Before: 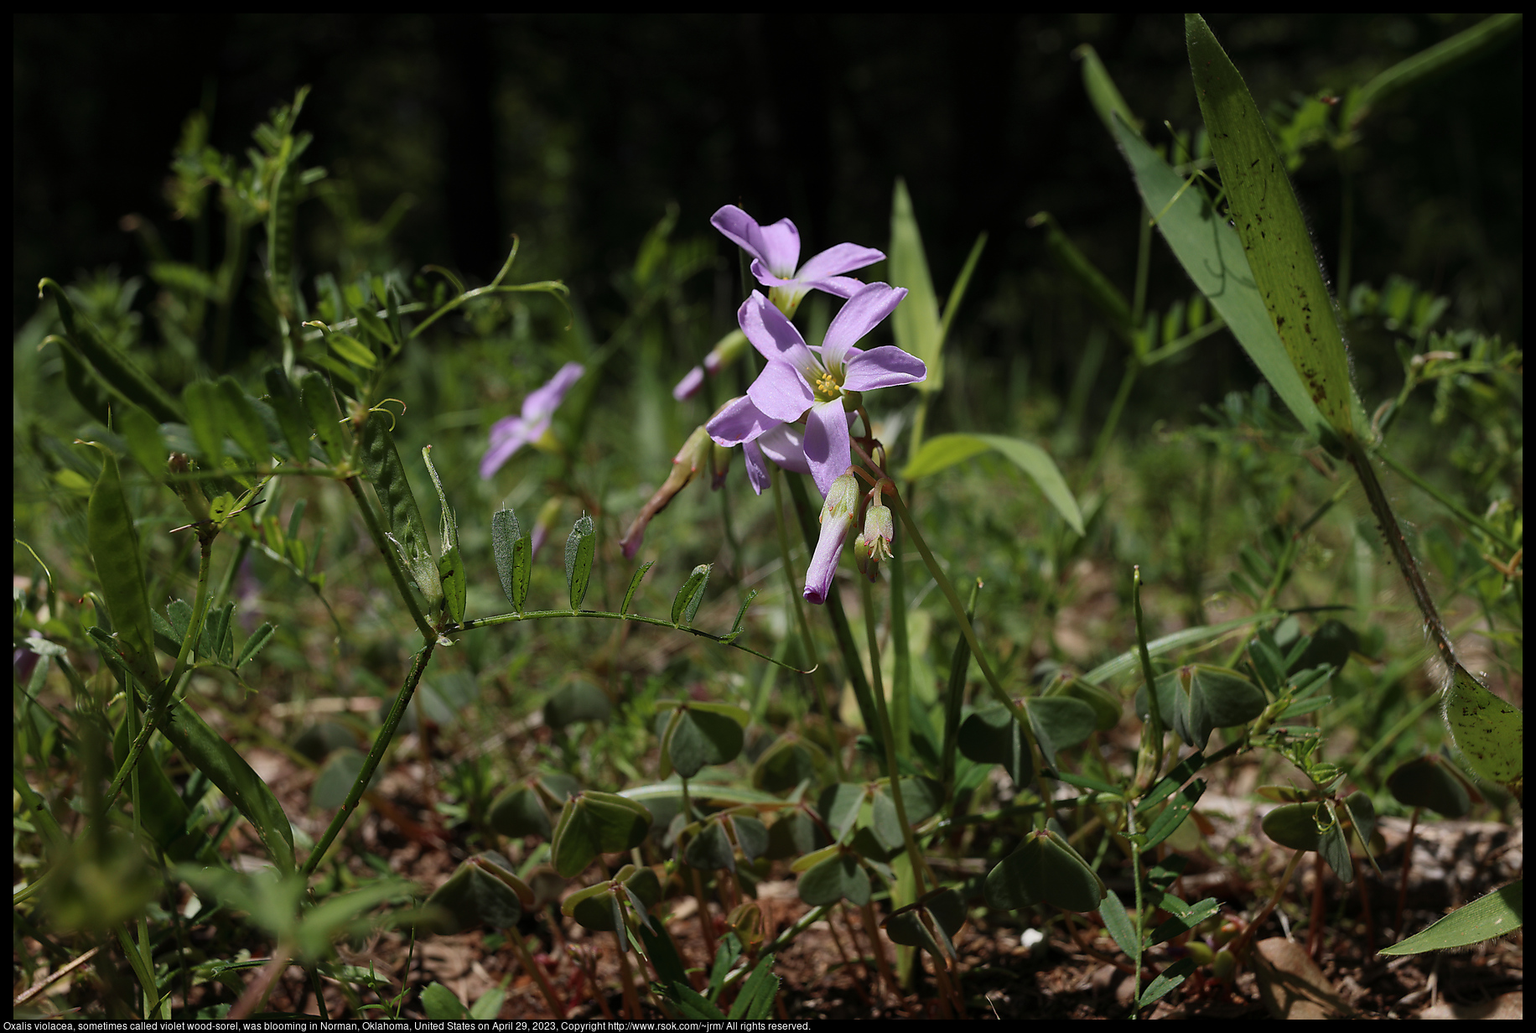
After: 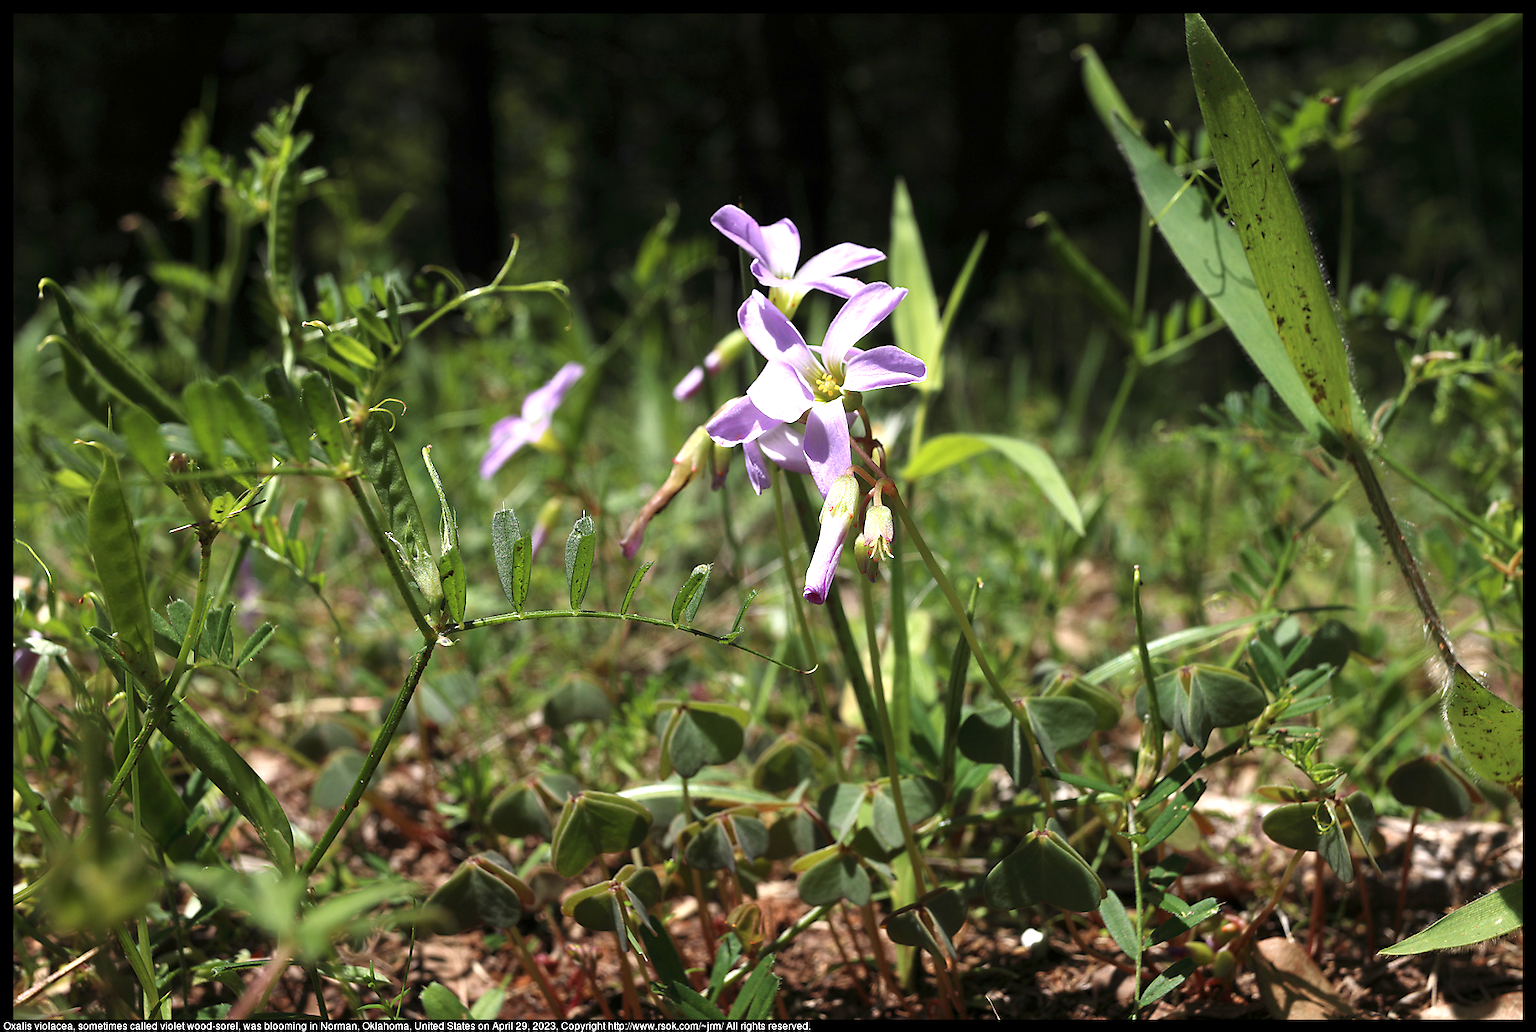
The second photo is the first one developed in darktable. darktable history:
tone equalizer: on, module defaults
exposure: exposure 1.2 EV, compensate highlight preservation false
